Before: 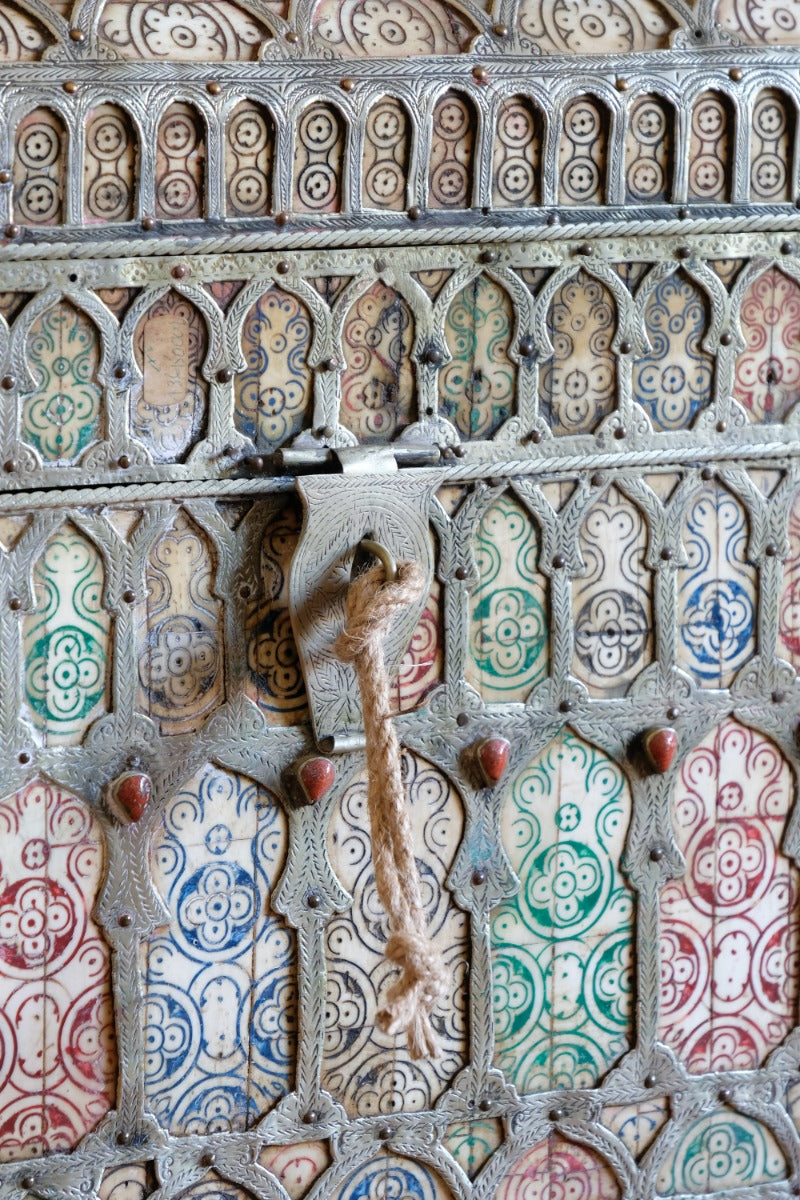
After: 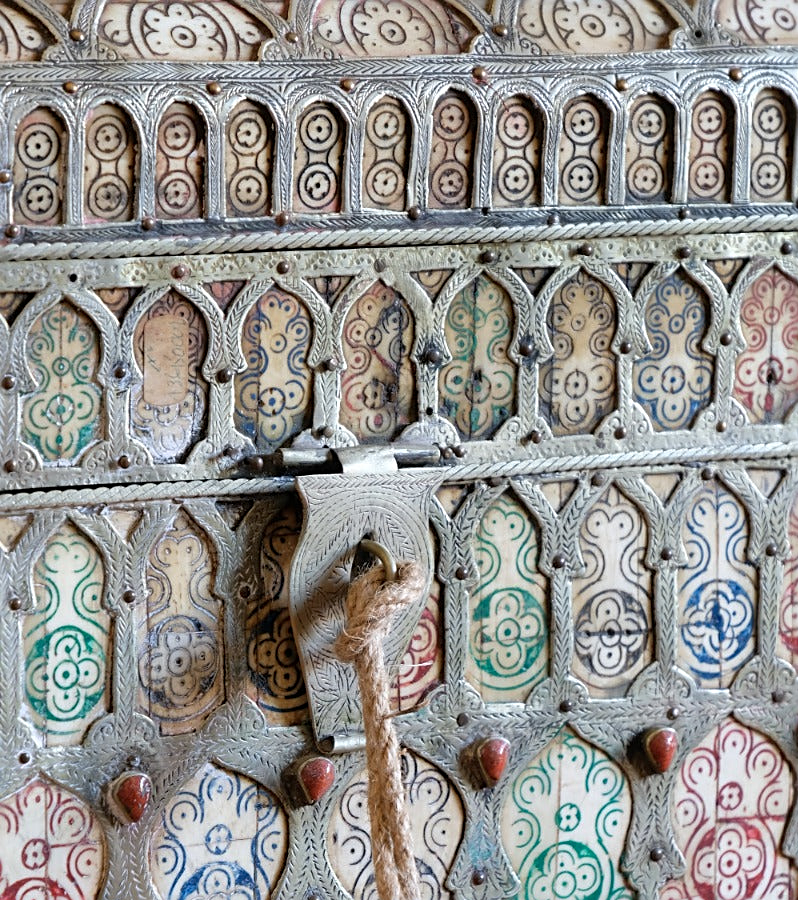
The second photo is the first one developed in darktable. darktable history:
sharpen: on, module defaults
crop: bottom 24.967%
